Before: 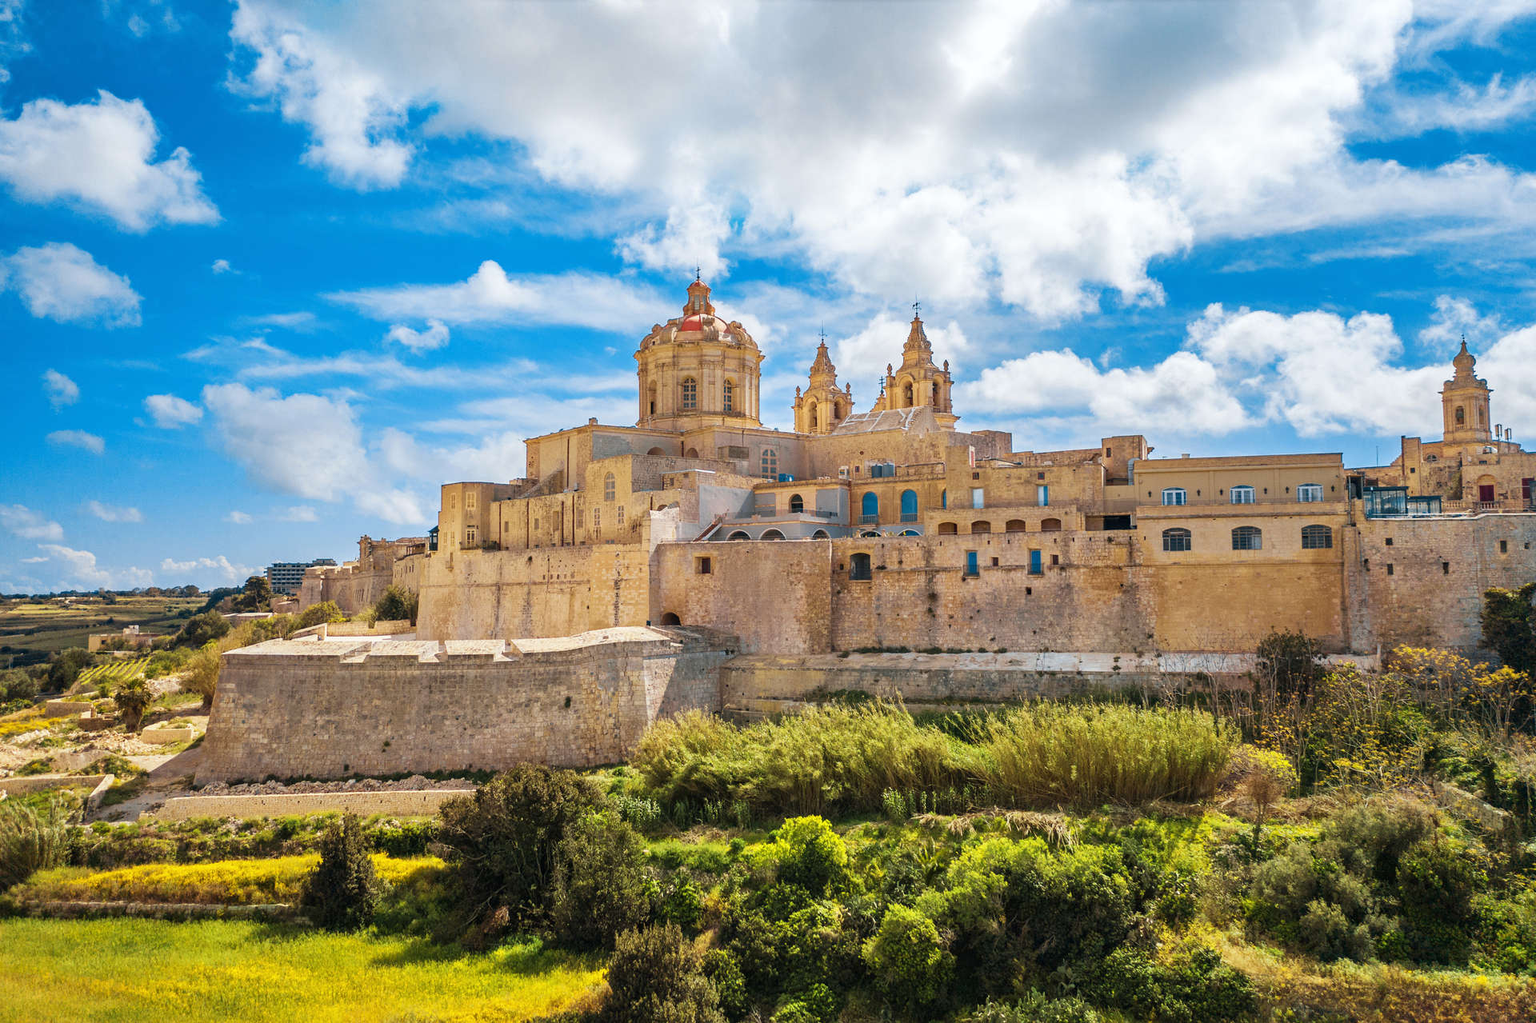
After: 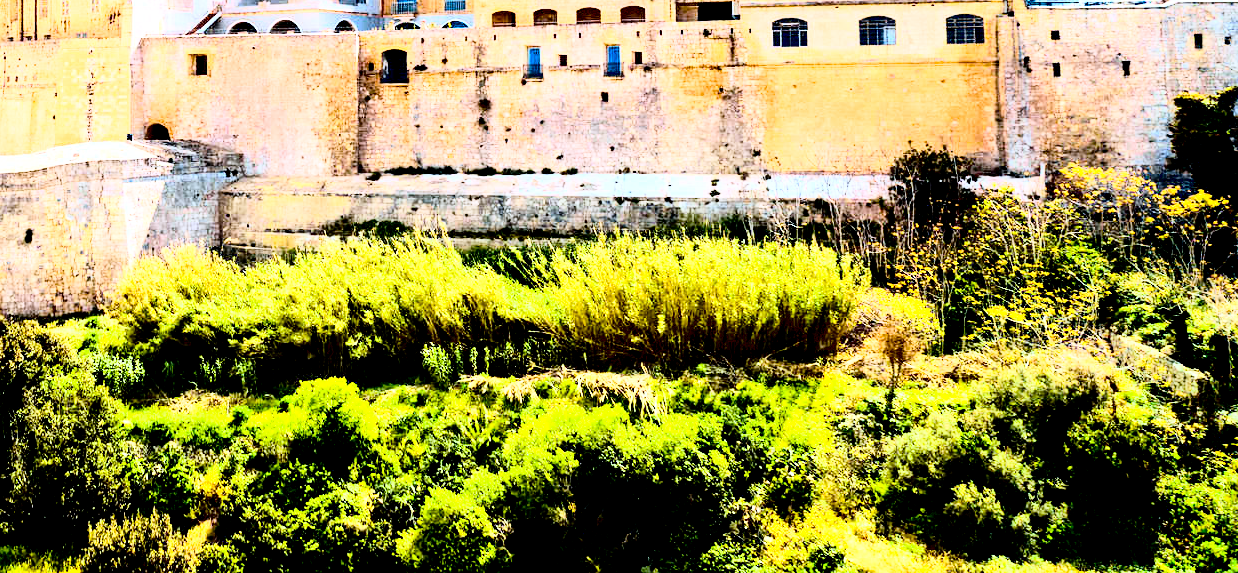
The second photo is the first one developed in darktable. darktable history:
white balance: red 0.931, blue 1.11
crop and rotate: left 35.509%, top 50.238%, bottom 4.934%
exposure: black level correction 0.035, exposure 0.9 EV, compensate highlight preservation false
rgb curve: curves: ch0 [(0, 0) (0.21, 0.15) (0.24, 0.21) (0.5, 0.75) (0.75, 0.96) (0.89, 0.99) (1, 1)]; ch1 [(0, 0.02) (0.21, 0.13) (0.25, 0.2) (0.5, 0.67) (0.75, 0.9) (0.89, 0.97) (1, 1)]; ch2 [(0, 0.02) (0.21, 0.13) (0.25, 0.2) (0.5, 0.67) (0.75, 0.9) (0.89, 0.97) (1, 1)], compensate middle gray true
